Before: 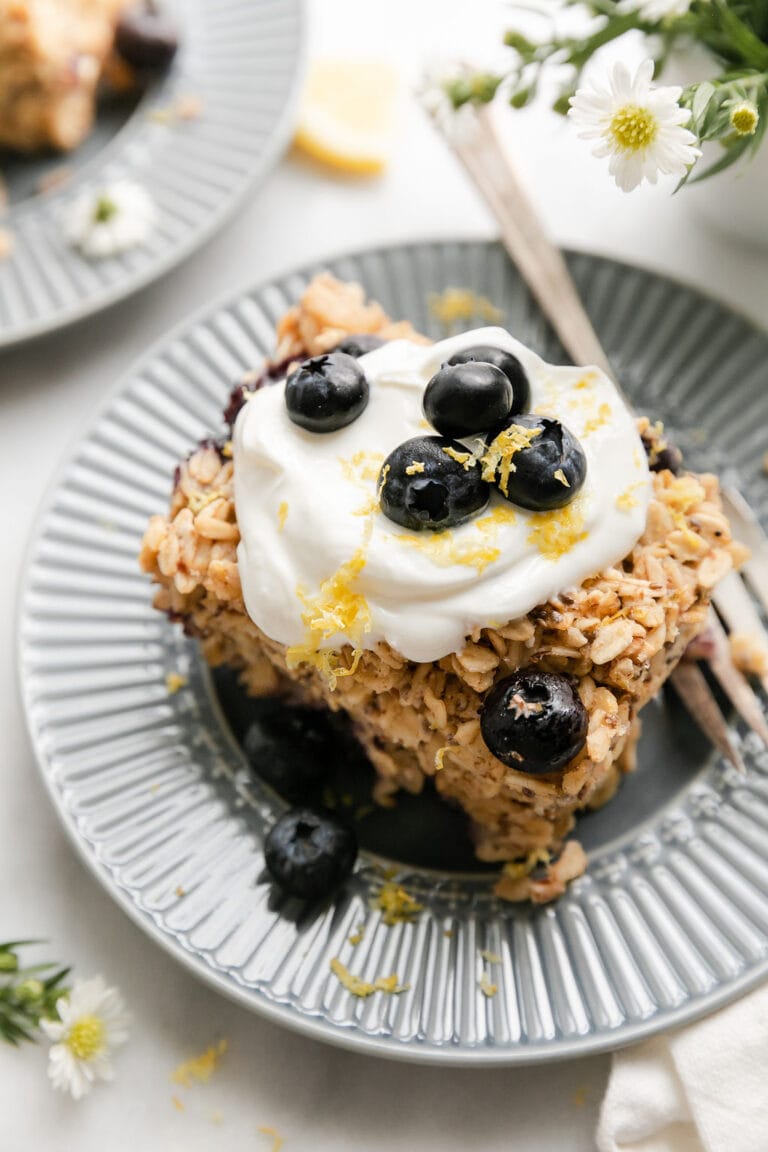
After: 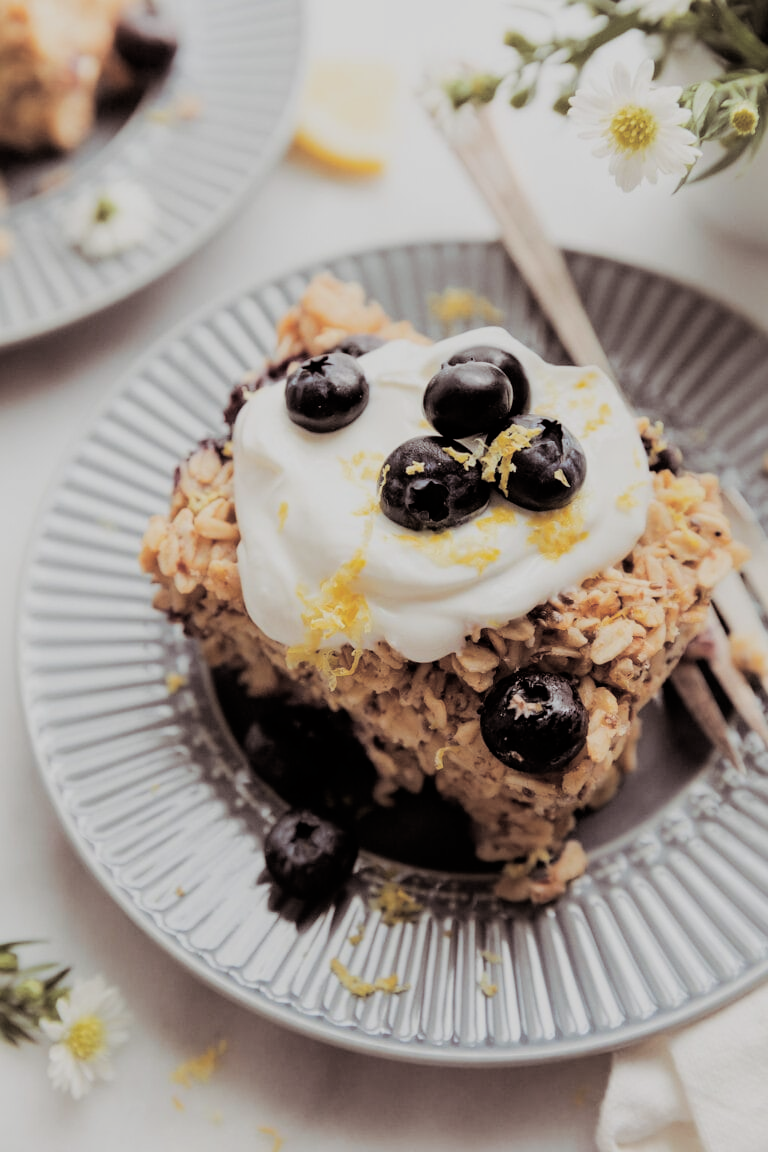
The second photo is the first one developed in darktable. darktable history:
filmic rgb: black relative exposure -7.65 EV, white relative exposure 4.56 EV, hardness 3.61
split-toning: shadows › saturation 0.24, highlights › hue 54°, highlights › saturation 0.24
